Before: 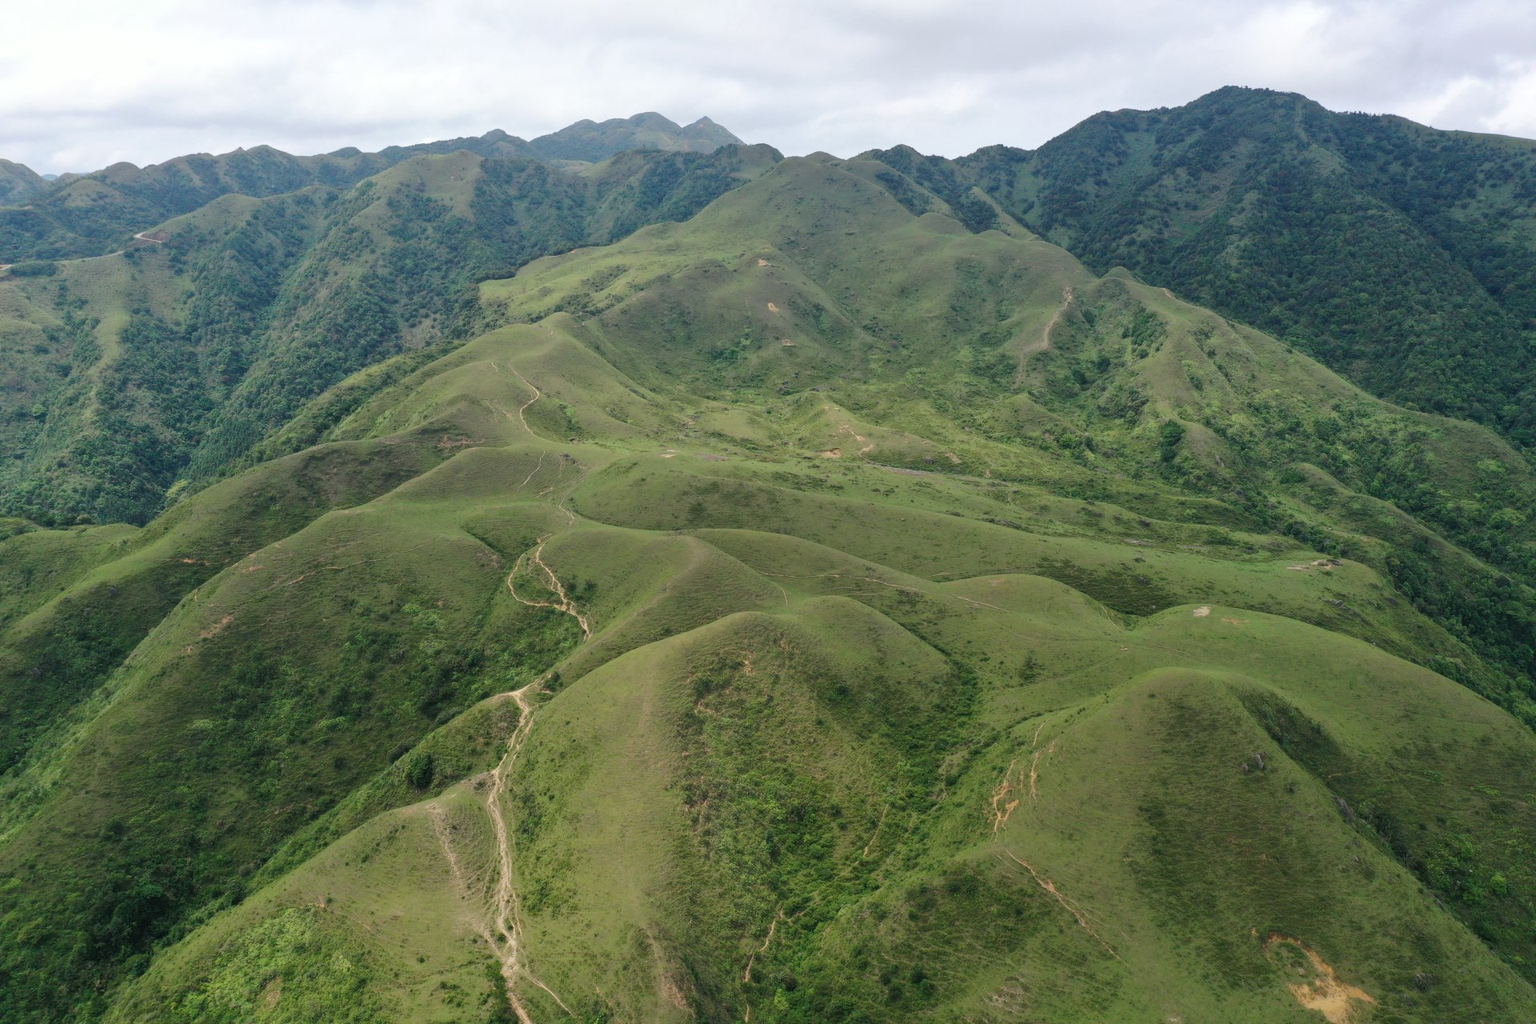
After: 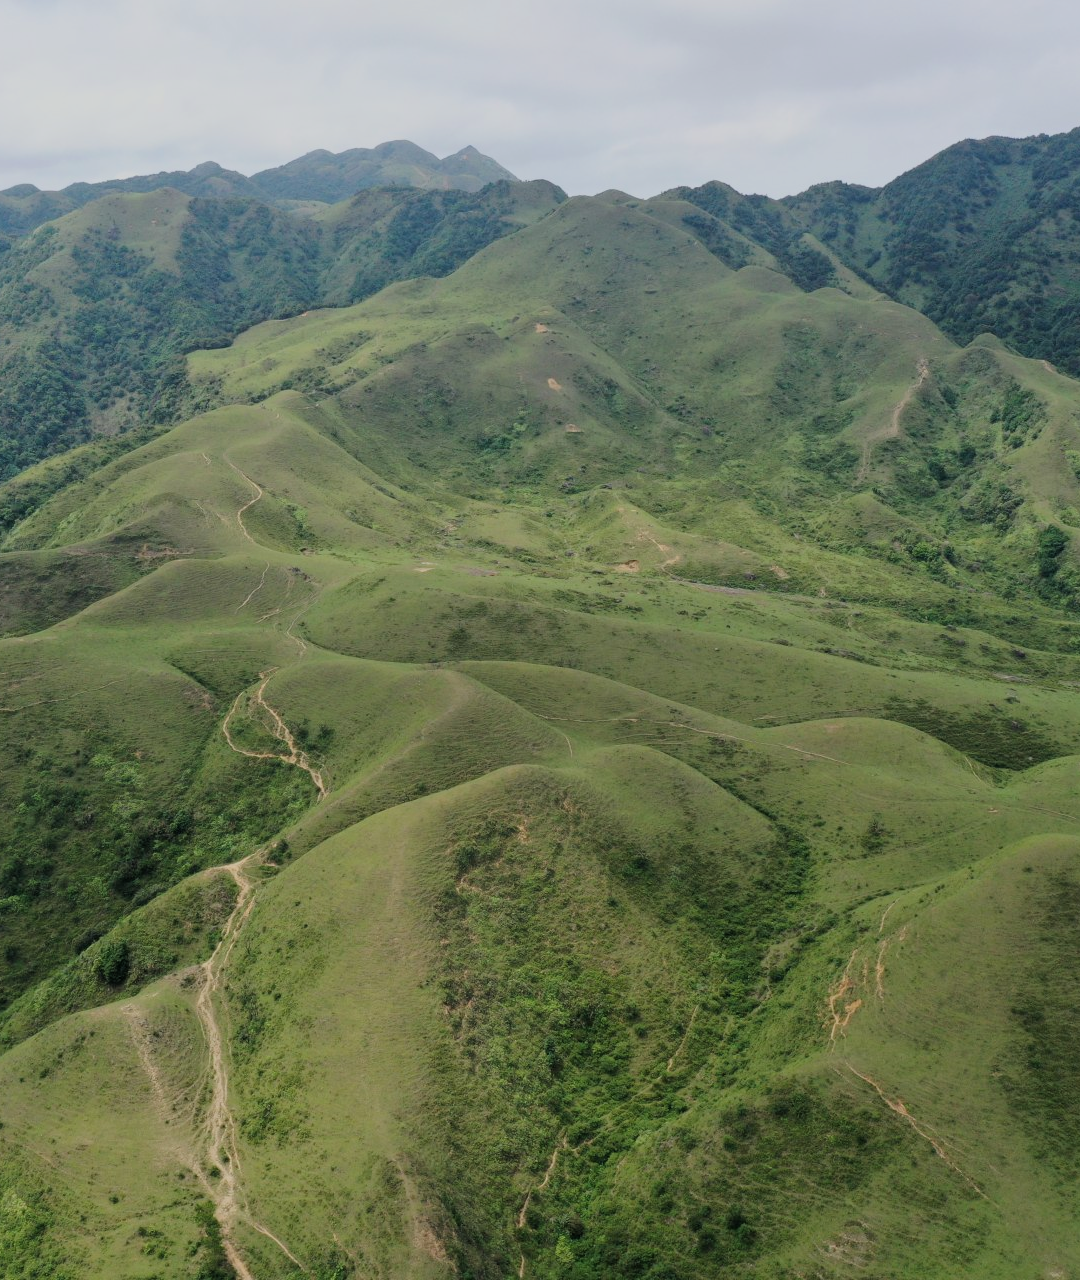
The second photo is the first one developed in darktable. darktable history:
filmic rgb: black relative exposure -8.42 EV, white relative exposure 4.68 EV, hardness 3.82, color science v6 (2022)
crop: left 21.496%, right 22.254%
